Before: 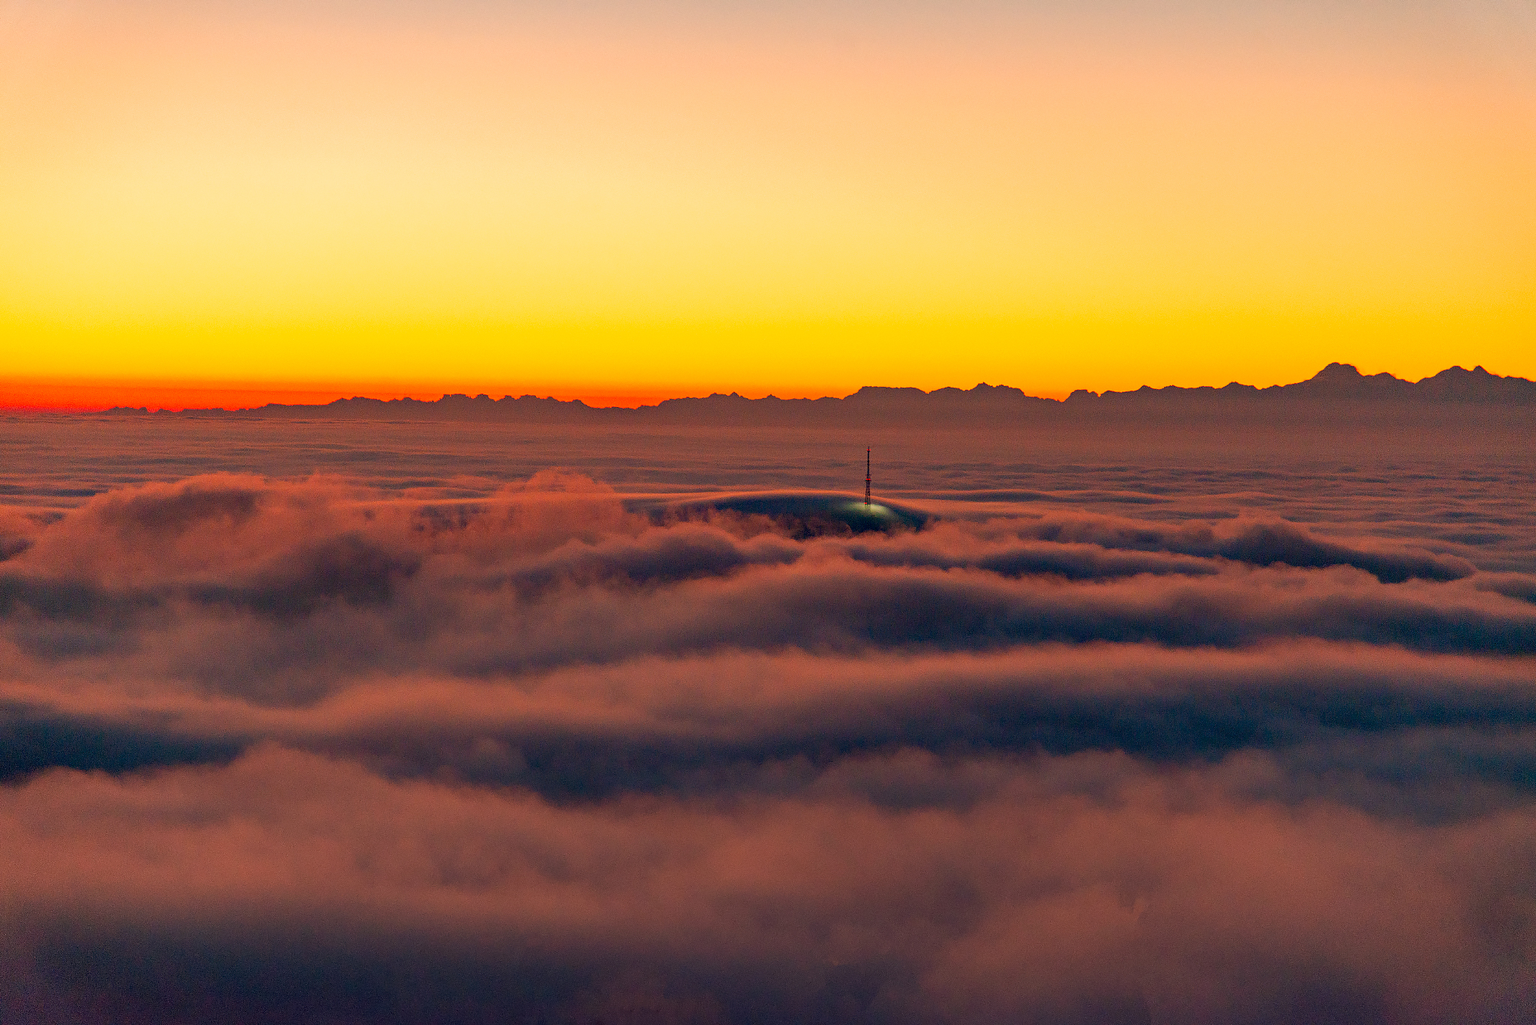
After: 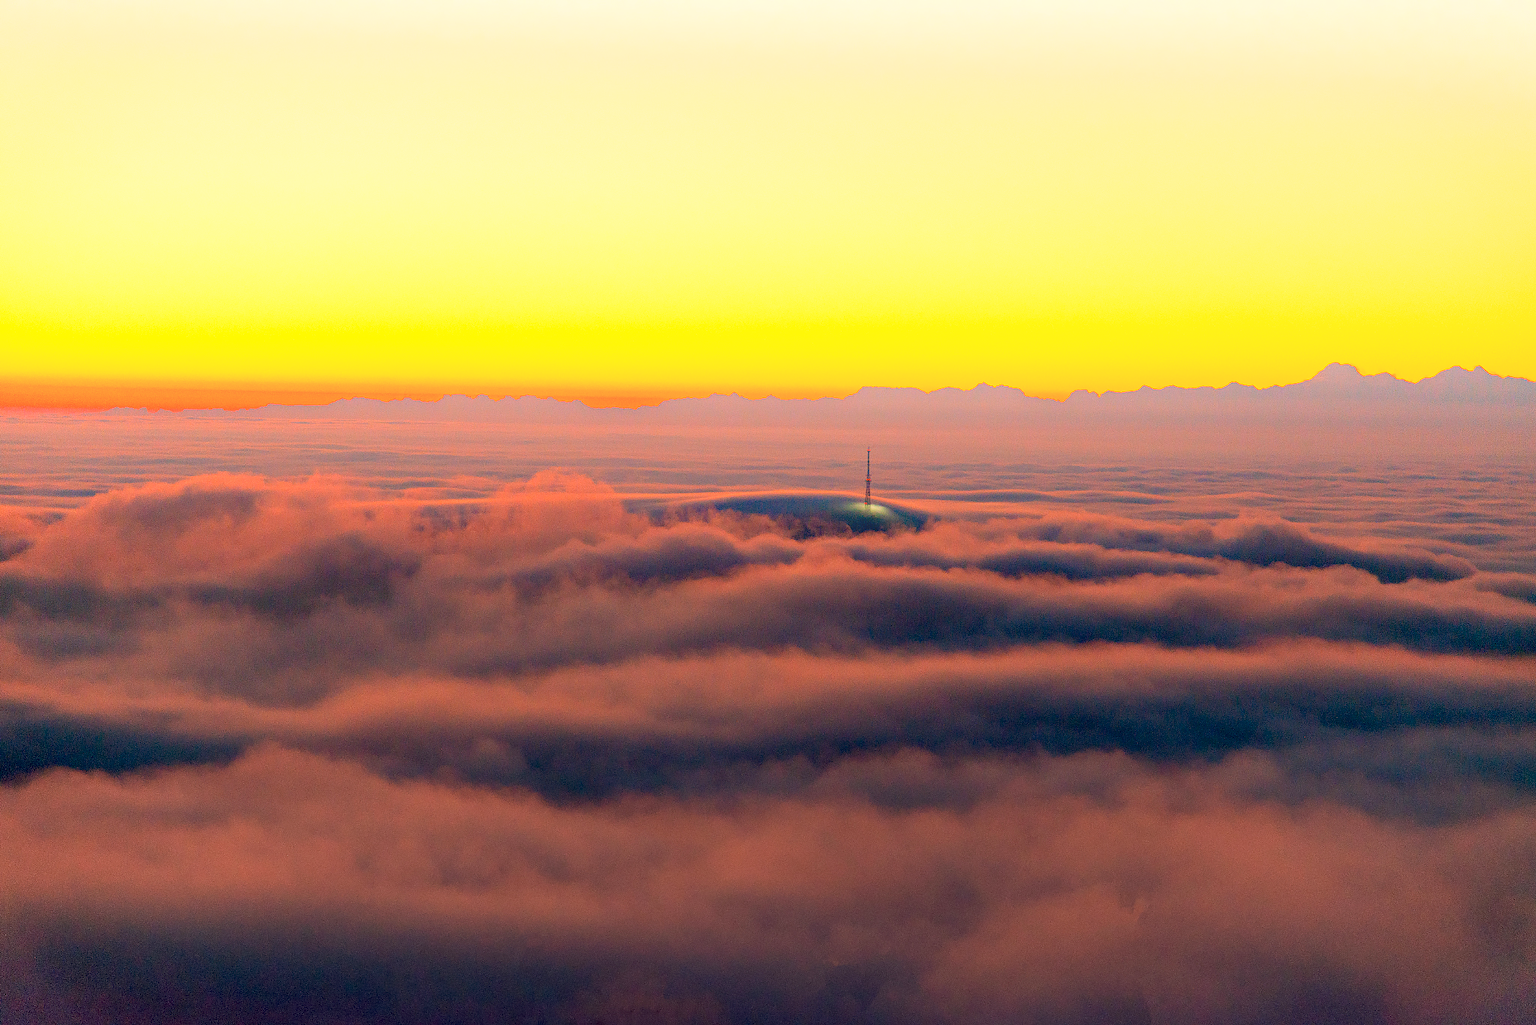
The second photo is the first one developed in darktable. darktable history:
exposure: black level correction 0.005, exposure 0.417 EV, compensate highlight preservation false
bloom: size 40%
